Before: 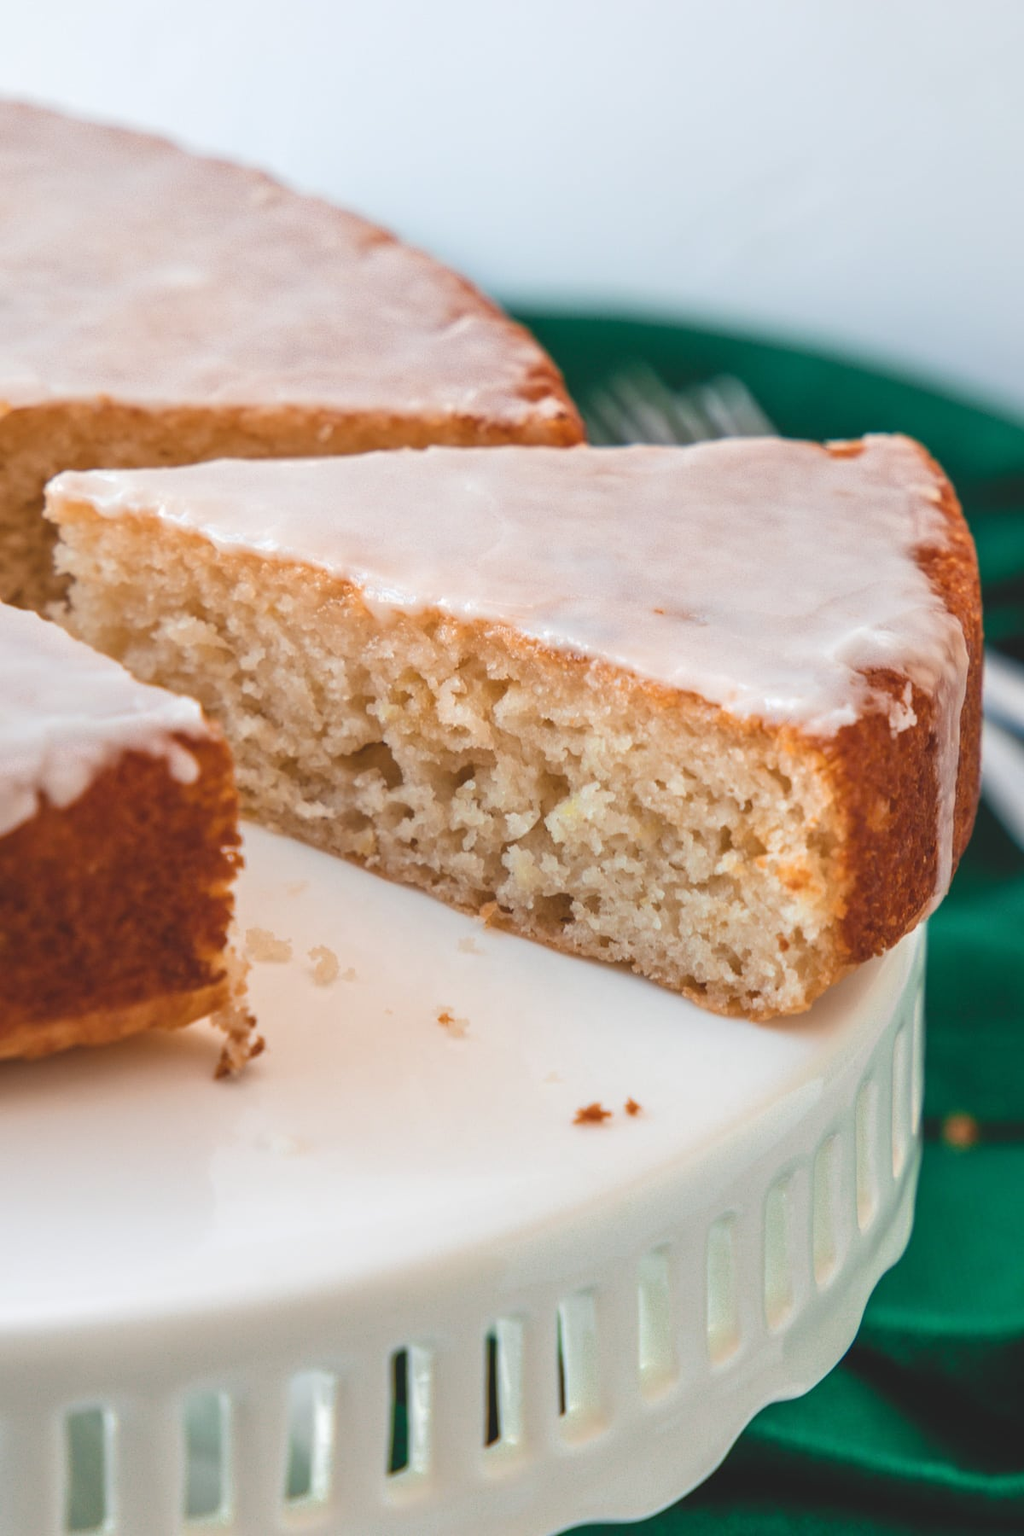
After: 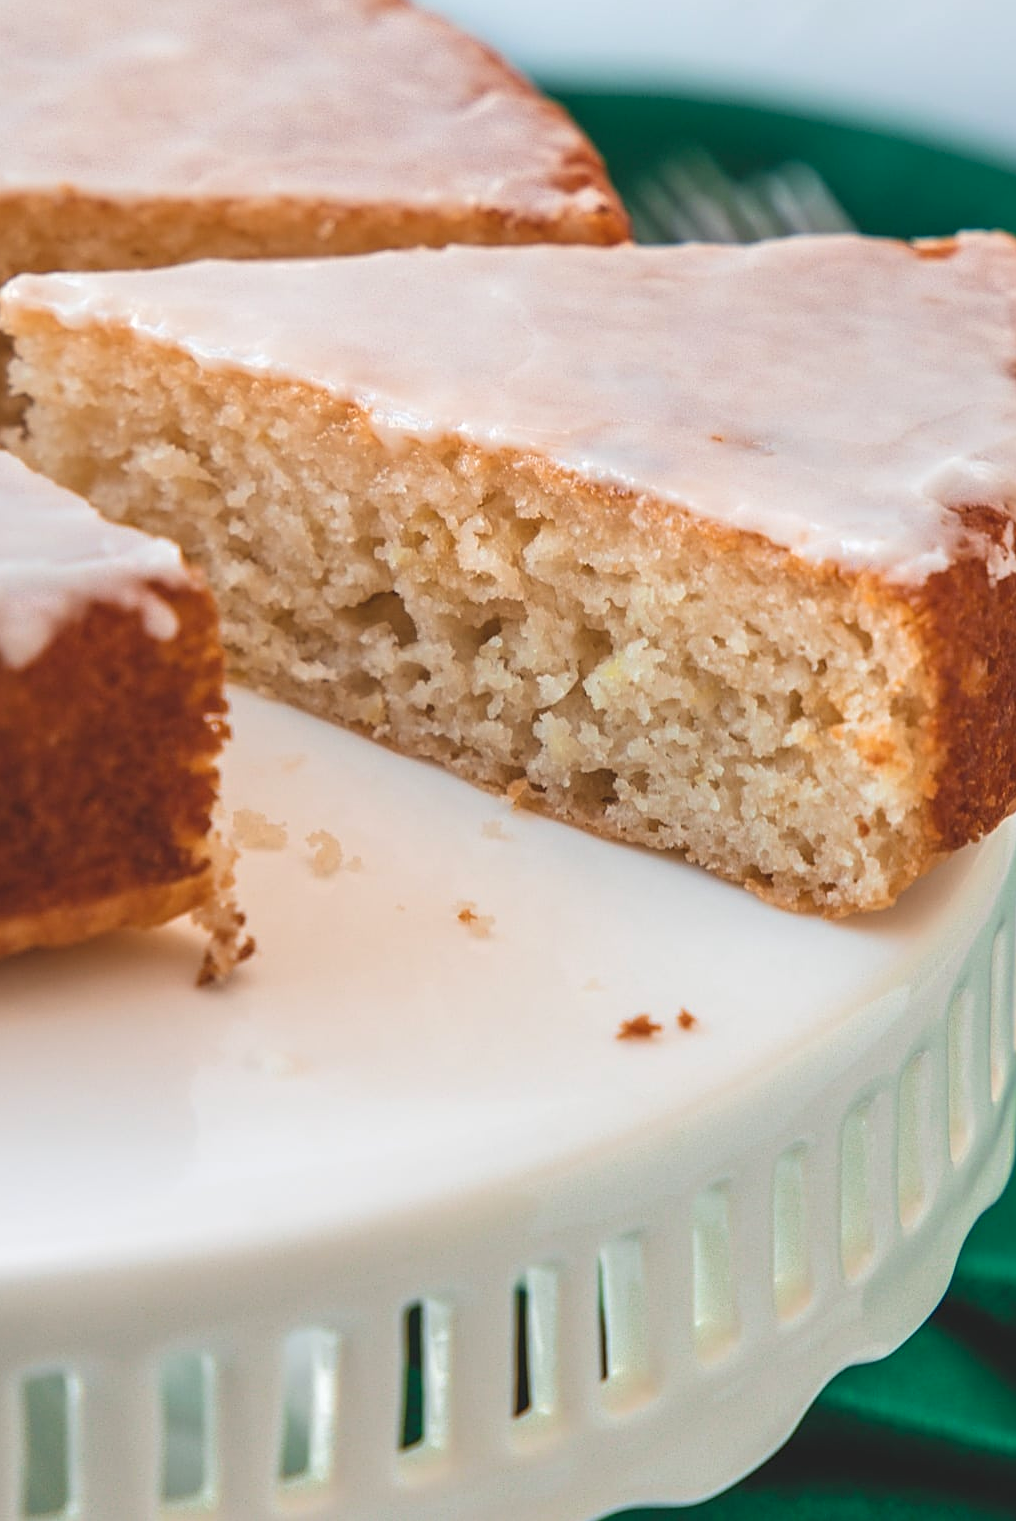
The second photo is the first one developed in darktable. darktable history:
sharpen: on, module defaults
velvia: strength 10.57%
crop and rotate: left 4.605%, top 15.455%, right 10.678%
